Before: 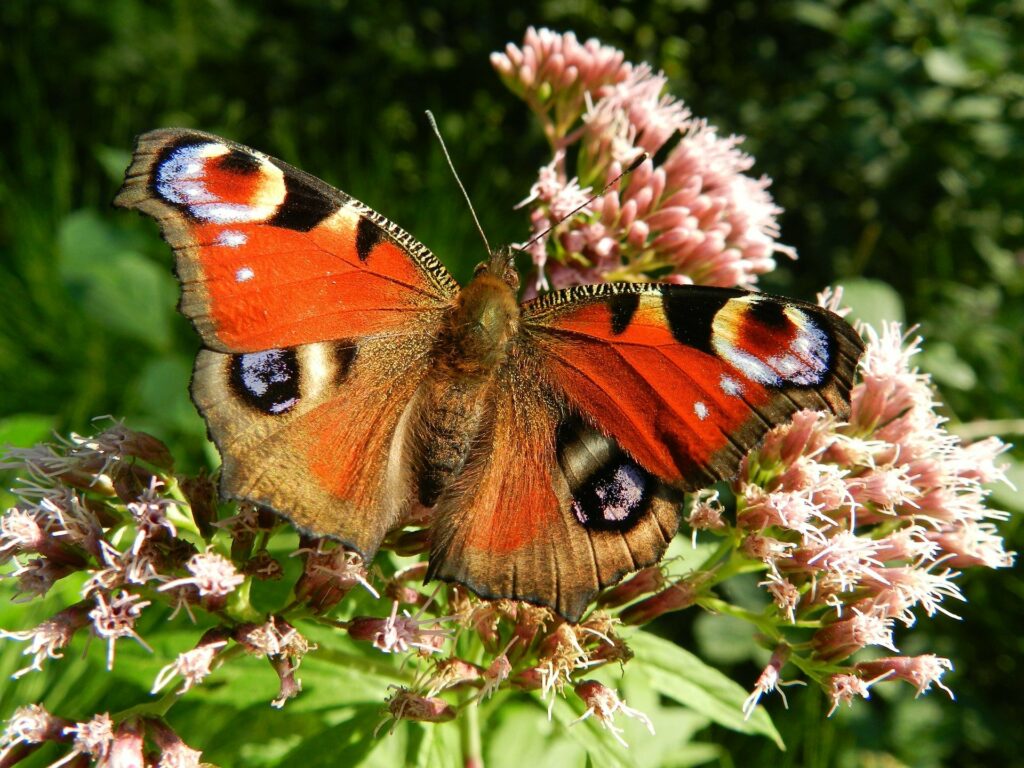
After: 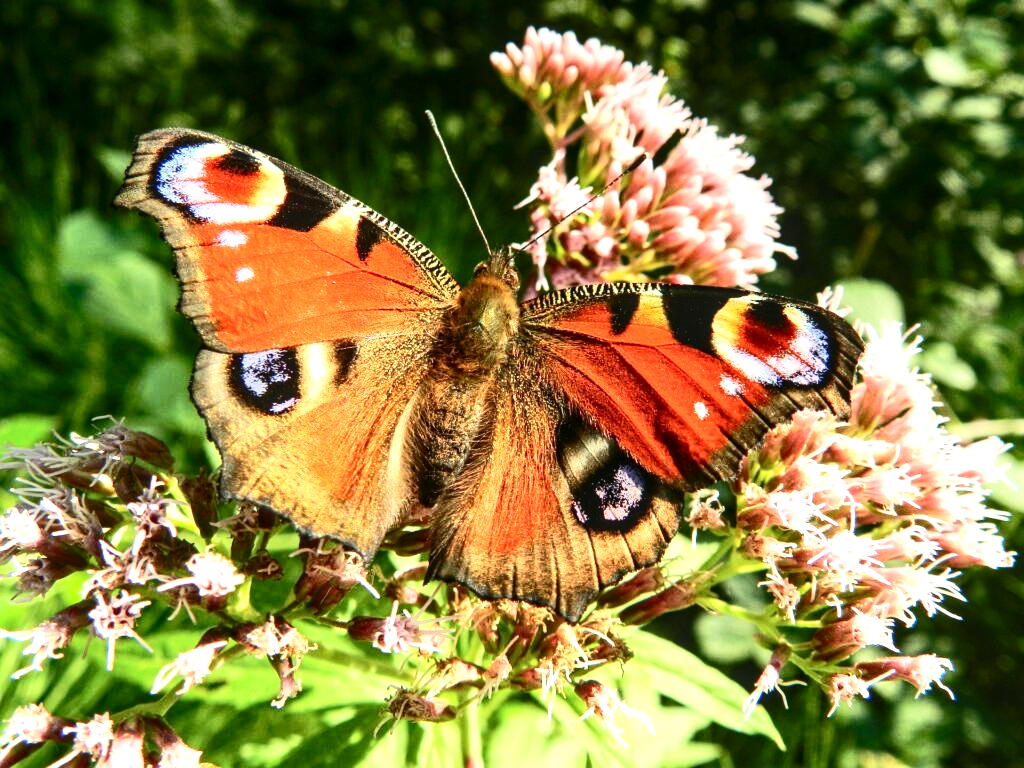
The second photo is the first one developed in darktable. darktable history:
contrast brightness saturation: contrast 0.28
local contrast: on, module defaults
exposure: exposure 0.943 EV, compensate highlight preservation false
